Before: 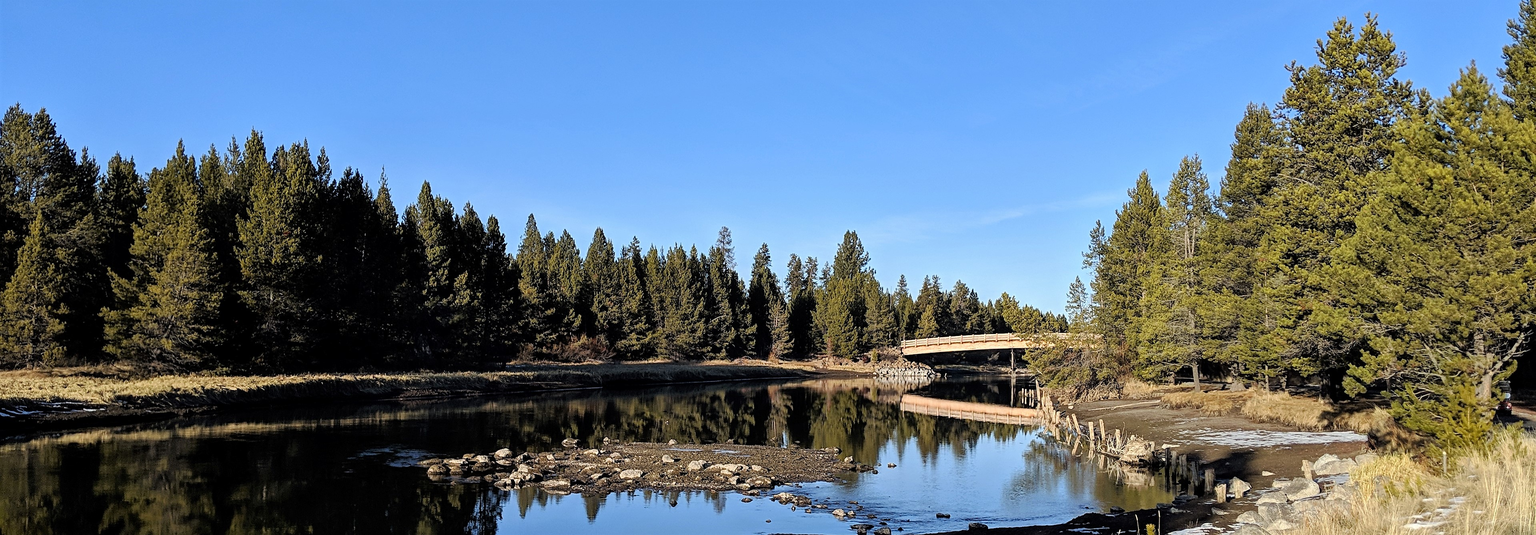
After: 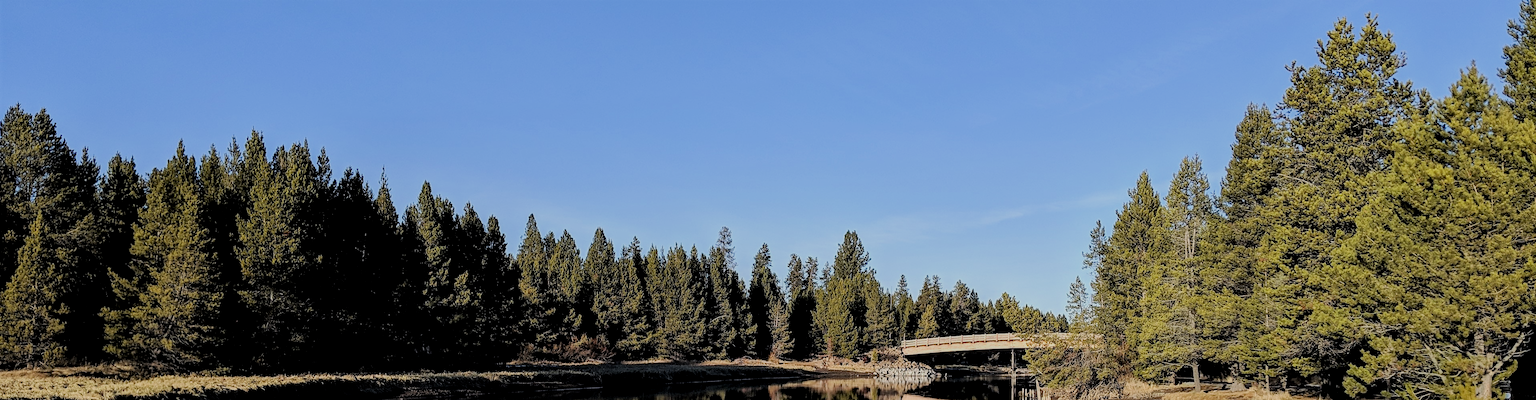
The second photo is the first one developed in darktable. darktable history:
local contrast: highlights 61%, shadows 106%, detail 107%, midtone range 0.529
crop: bottom 24.988%
filmic rgb: black relative exposure -7.65 EV, white relative exposure 4.56 EV, hardness 3.61, contrast 1.106
